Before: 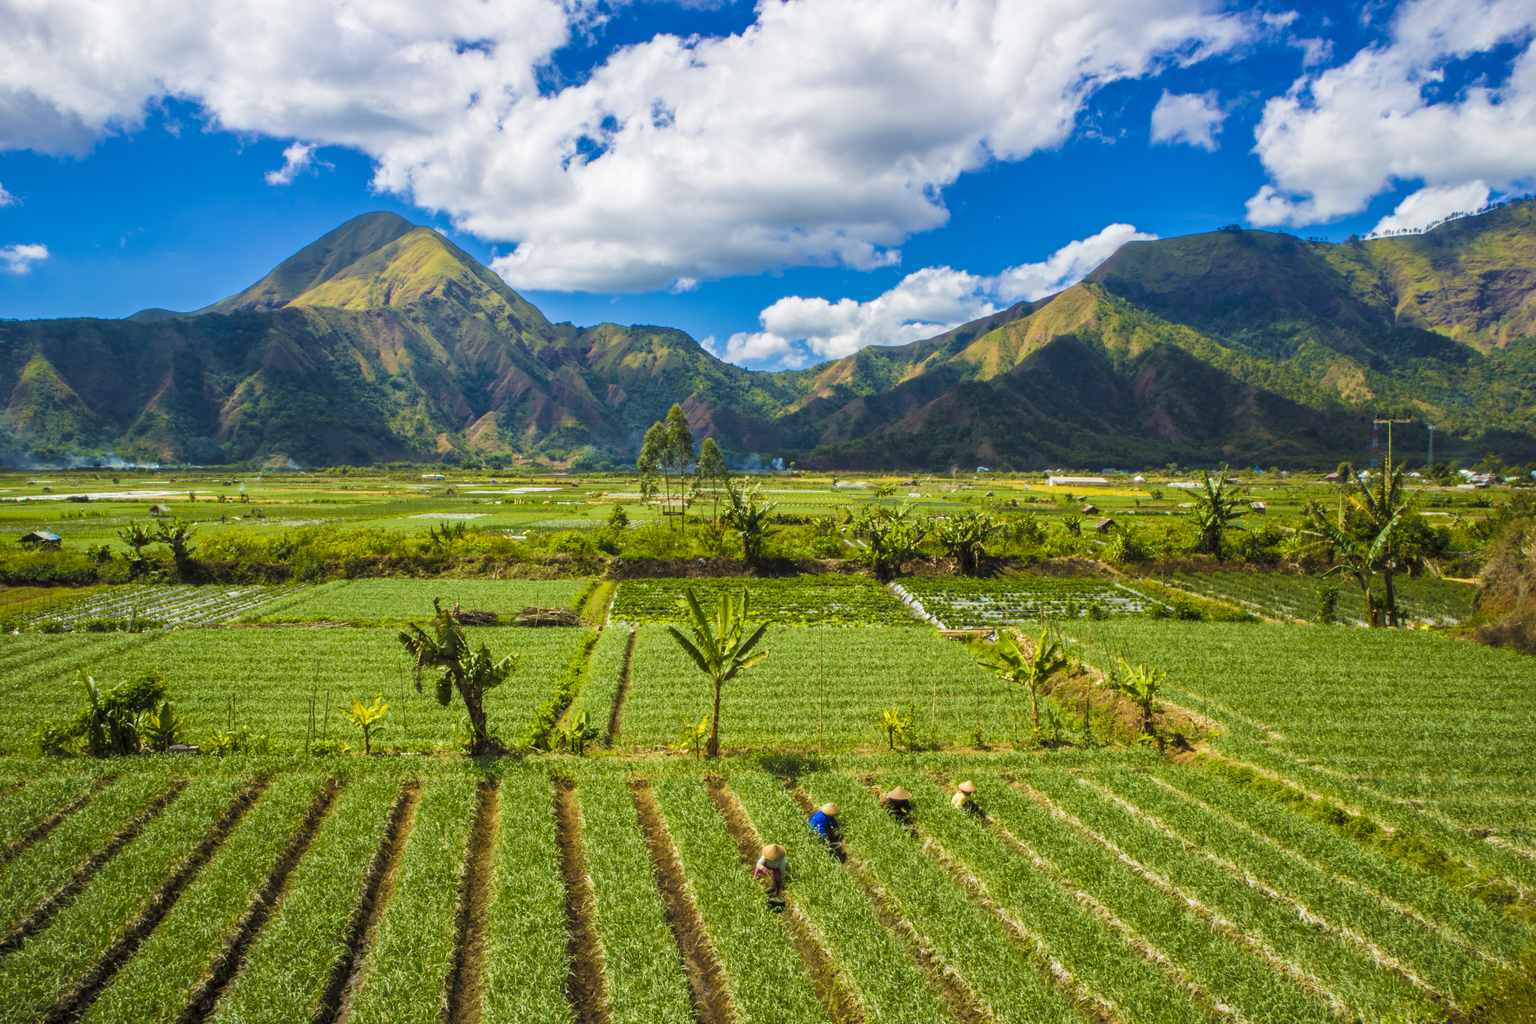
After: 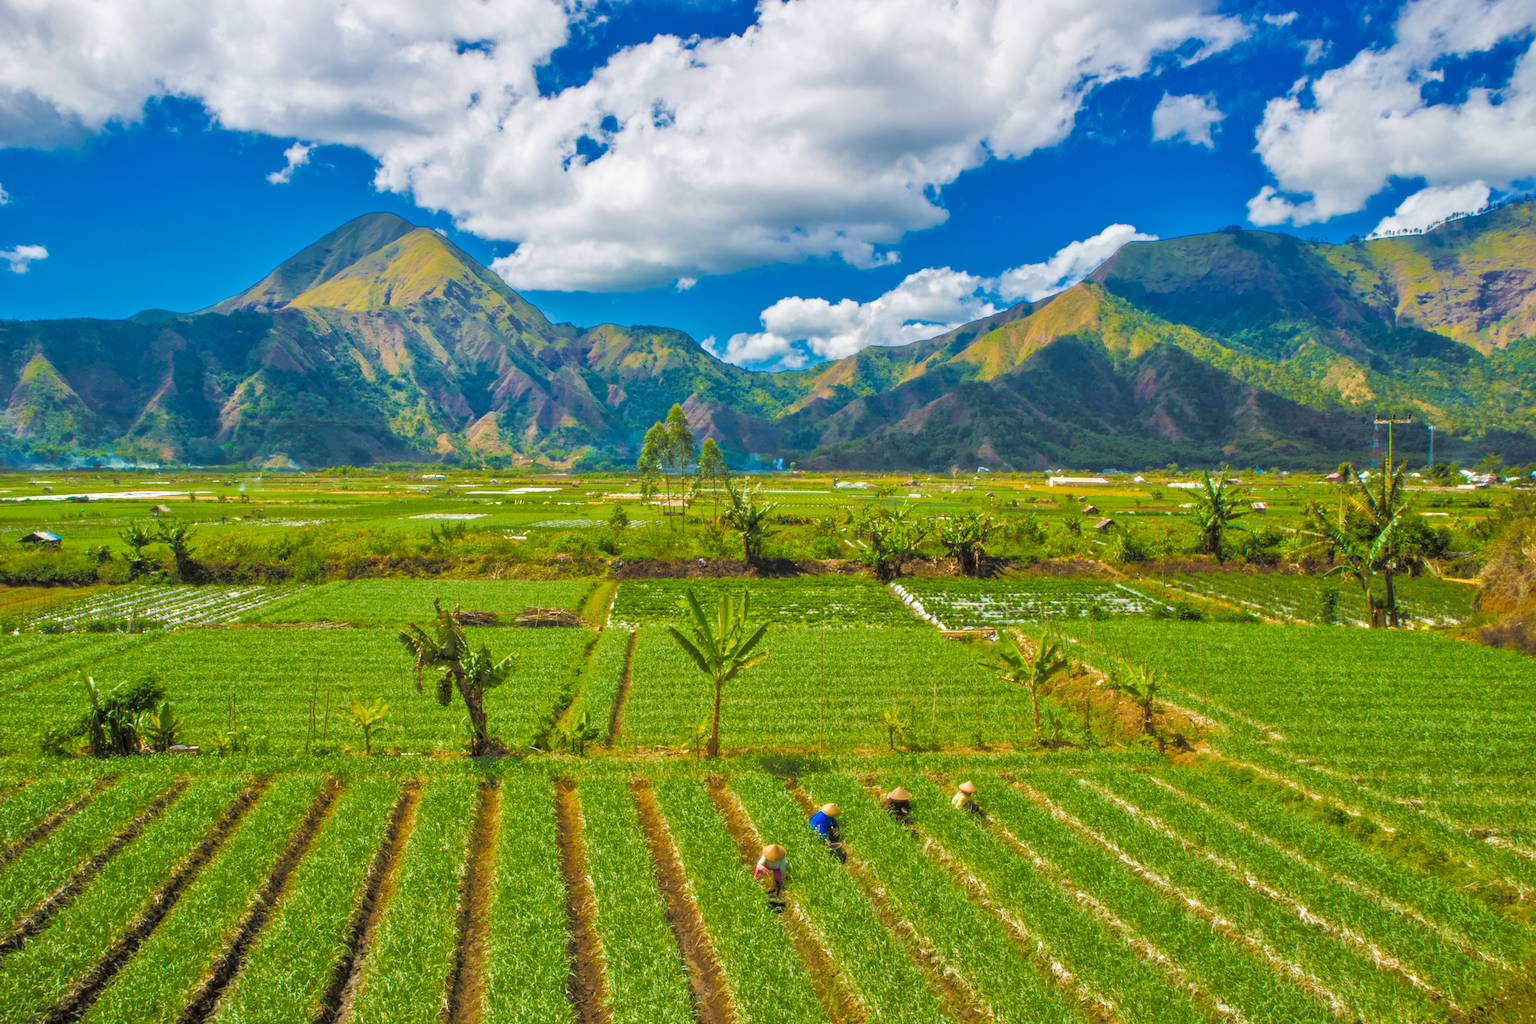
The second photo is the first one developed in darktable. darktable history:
color zones: curves: ch0 [(0, 0.425) (0.143, 0.422) (0.286, 0.42) (0.429, 0.419) (0.571, 0.419) (0.714, 0.42) (0.857, 0.422) (1, 0.425)]
exposure: exposure -0.04 EV, compensate highlight preservation false
tone curve: curves: ch0 [(0, 0) (0.003, 0.04) (0.011, 0.053) (0.025, 0.077) (0.044, 0.104) (0.069, 0.127) (0.1, 0.15) (0.136, 0.177) (0.177, 0.215) (0.224, 0.254) (0.277, 0.3) (0.335, 0.355) (0.399, 0.41) (0.468, 0.477) (0.543, 0.554) (0.623, 0.636) (0.709, 0.72) (0.801, 0.804) (0.898, 0.892) (1, 1)], preserve colors none
tone equalizer: -7 EV 0.146 EV, -6 EV 0.582 EV, -5 EV 1.19 EV, -4 EV 1.32 EV, -3 EV 1.16 EV, -2 EV 0.6 EV, -1 EV 0.148 EV, mask exposure compensation -0.489 EV
